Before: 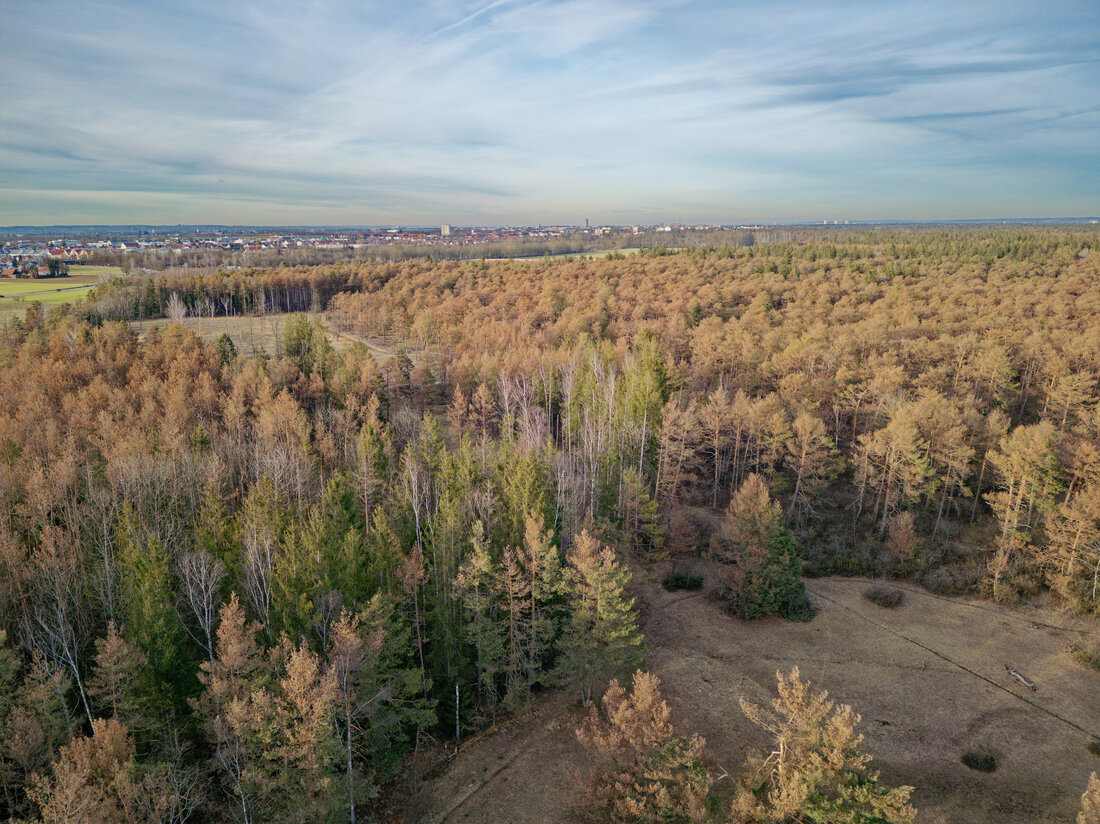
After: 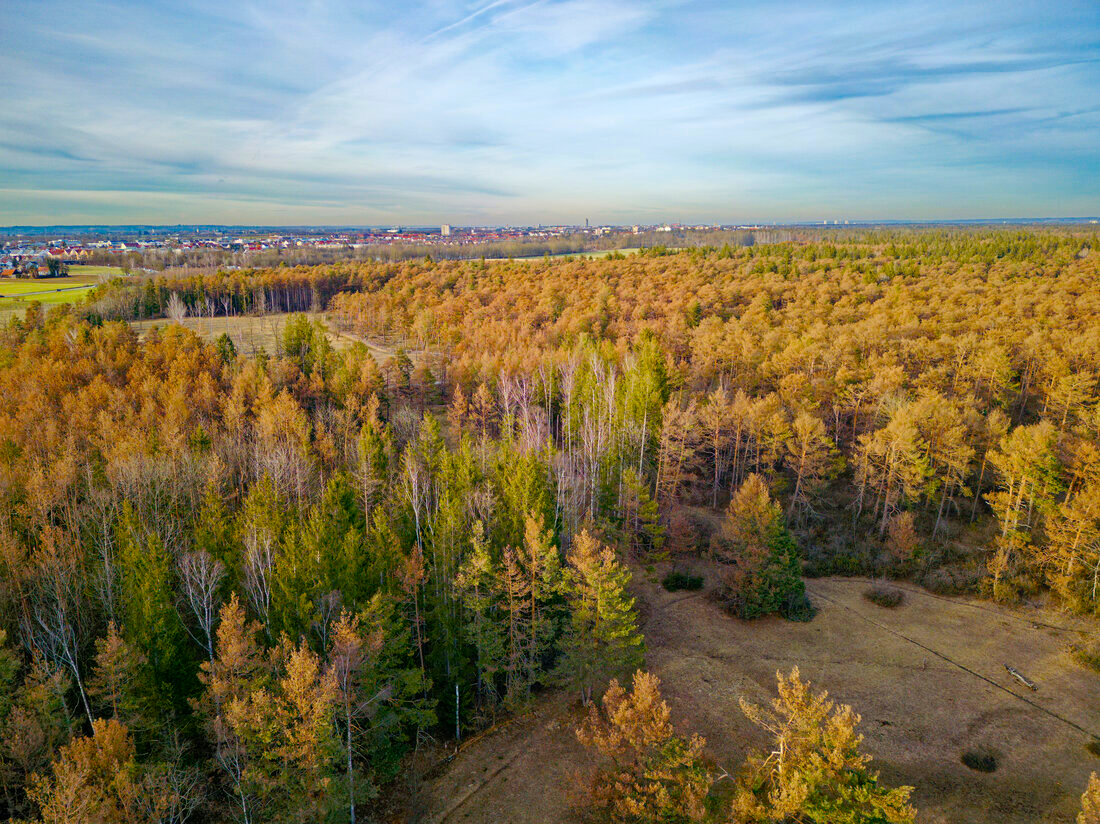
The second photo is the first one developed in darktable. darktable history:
color balance rgb: perceptual saturation grading › global saturation 39.231%, perceptual saturation grading › highlights -25.566%, perceptual saturation grading › mid-tones 34.631%, perceptual saturation grading › shadows 34.723%, global vibrance 30.584%, contrast 9.53%
